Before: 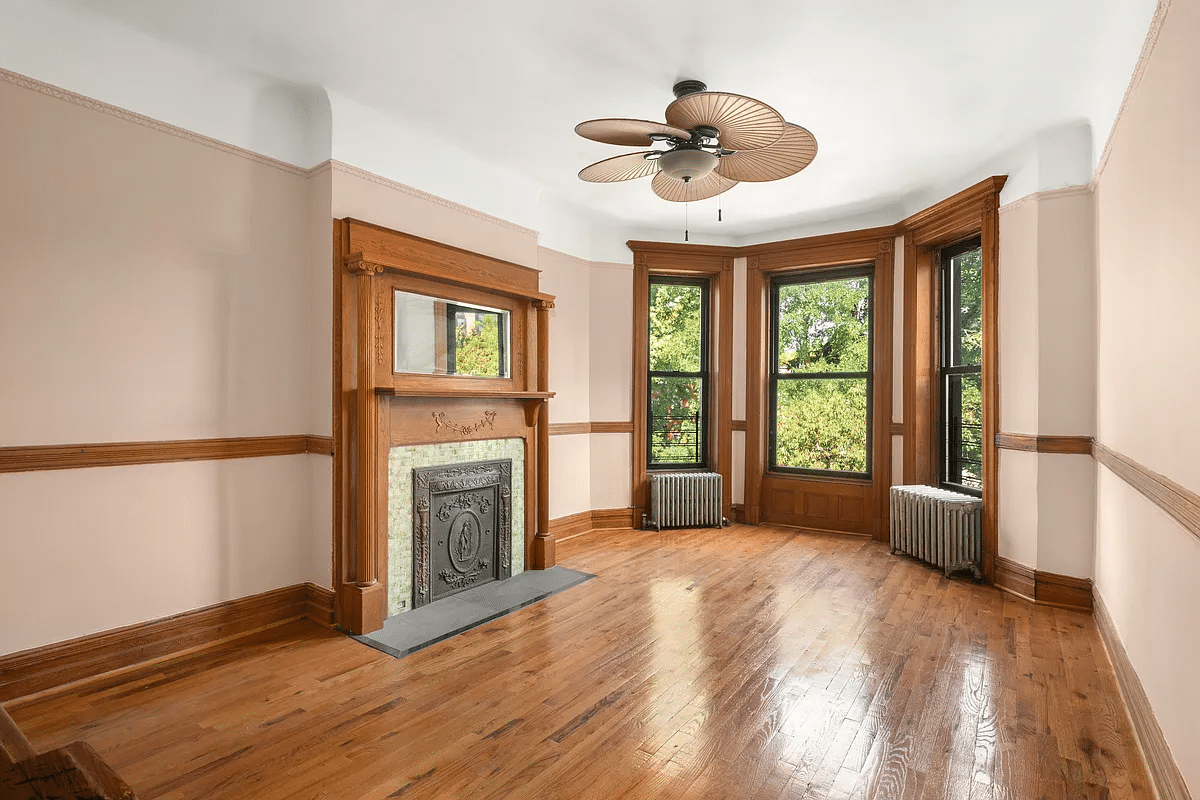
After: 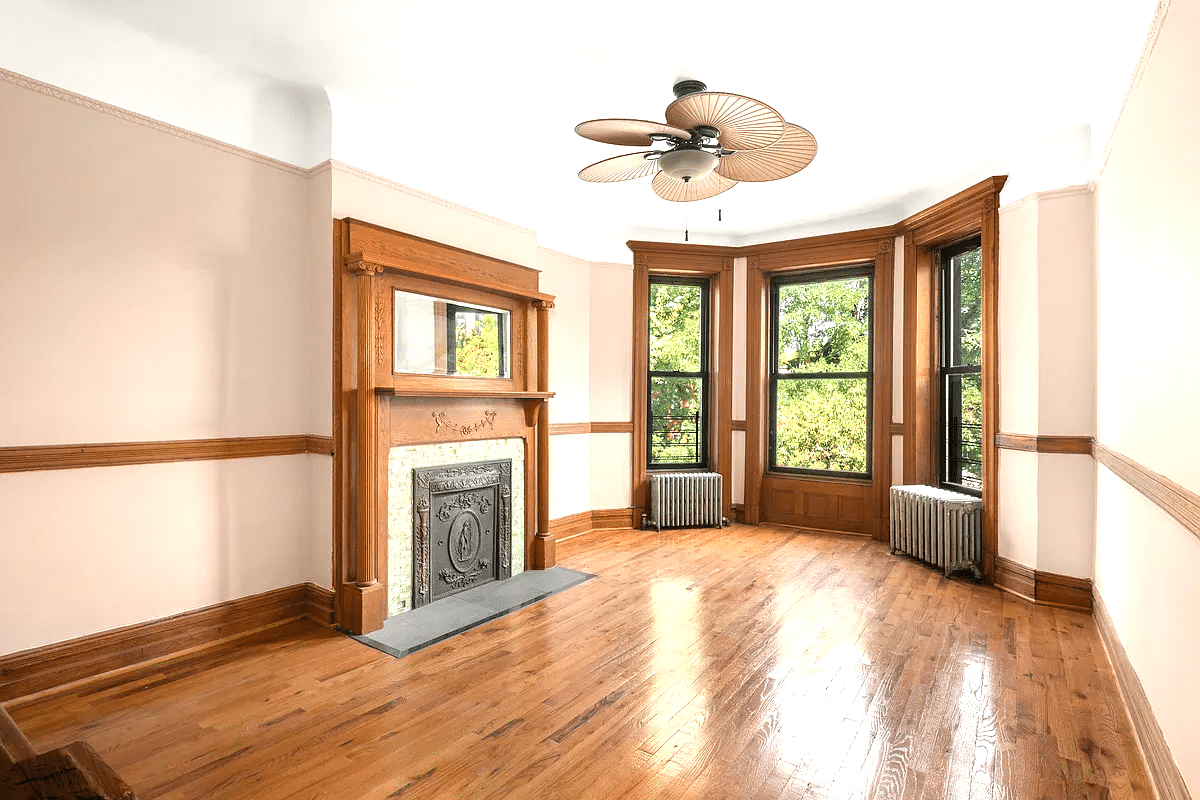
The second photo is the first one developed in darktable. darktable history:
tone equalizer: -8 EV -0.715 EV, -7 EV -0.673 EV, -6 EV -0.577 EV, -5 EV -0.363 EV, -3 EV 0.369 EV, -2 EV 0.6 EV, -1 EV 0.679 EV, +0 EV 0.769 EV
